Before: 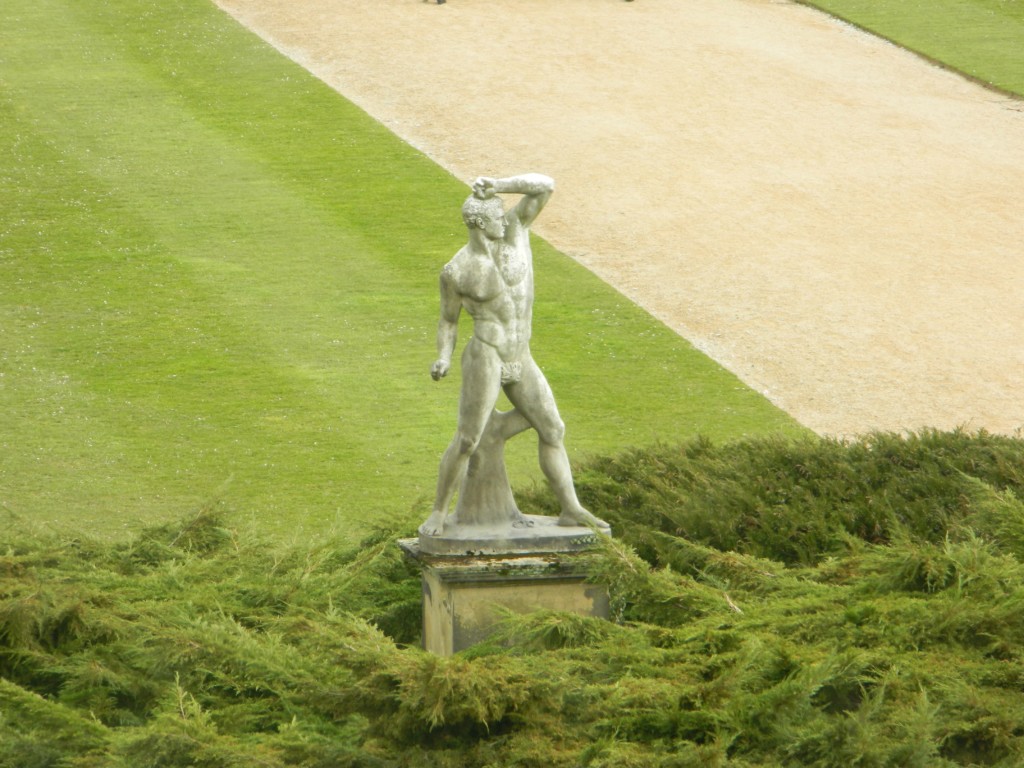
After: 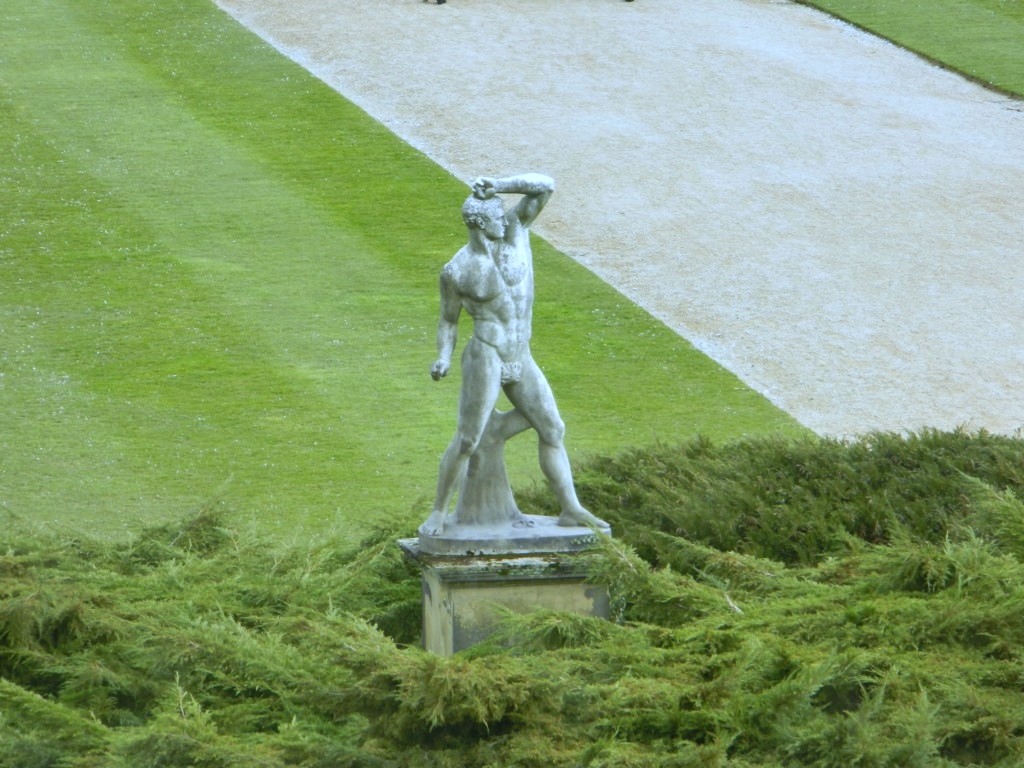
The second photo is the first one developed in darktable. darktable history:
shadows and highlights: white point adjustment 1, soften with gaussian
white balance: red 0.871, blue 1.249
